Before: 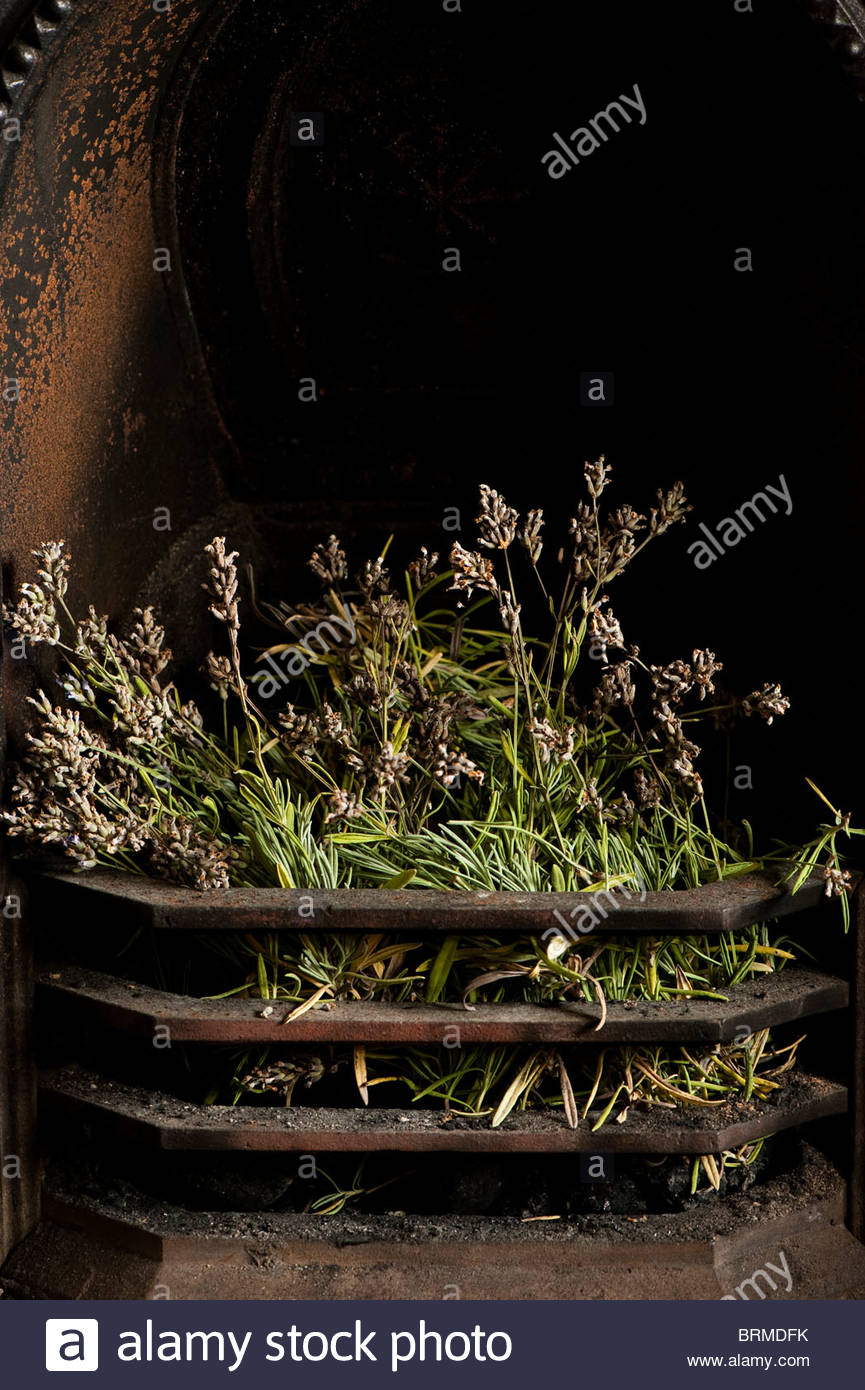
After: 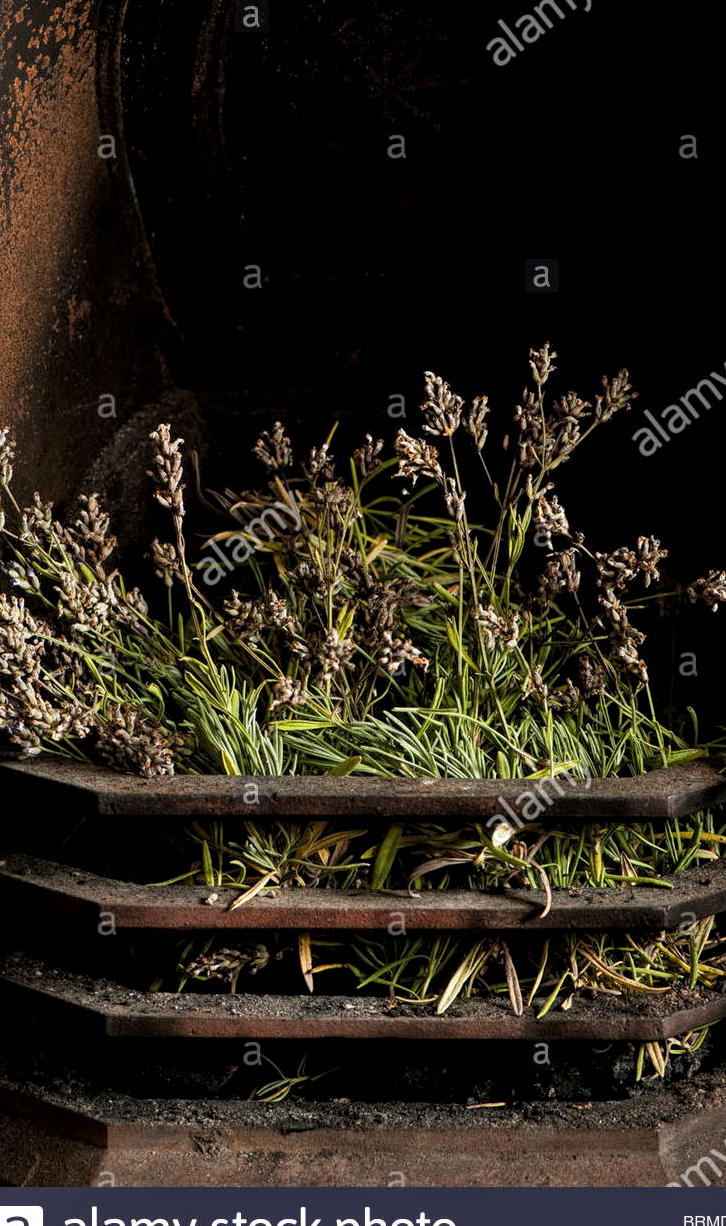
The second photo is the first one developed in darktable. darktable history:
local contrast: highlights 99%, shadows 86%, detail 160%, midtone range 0.2
crop: left 6.446%, top 8.188%, right 9.538%, bottom 3.548%
